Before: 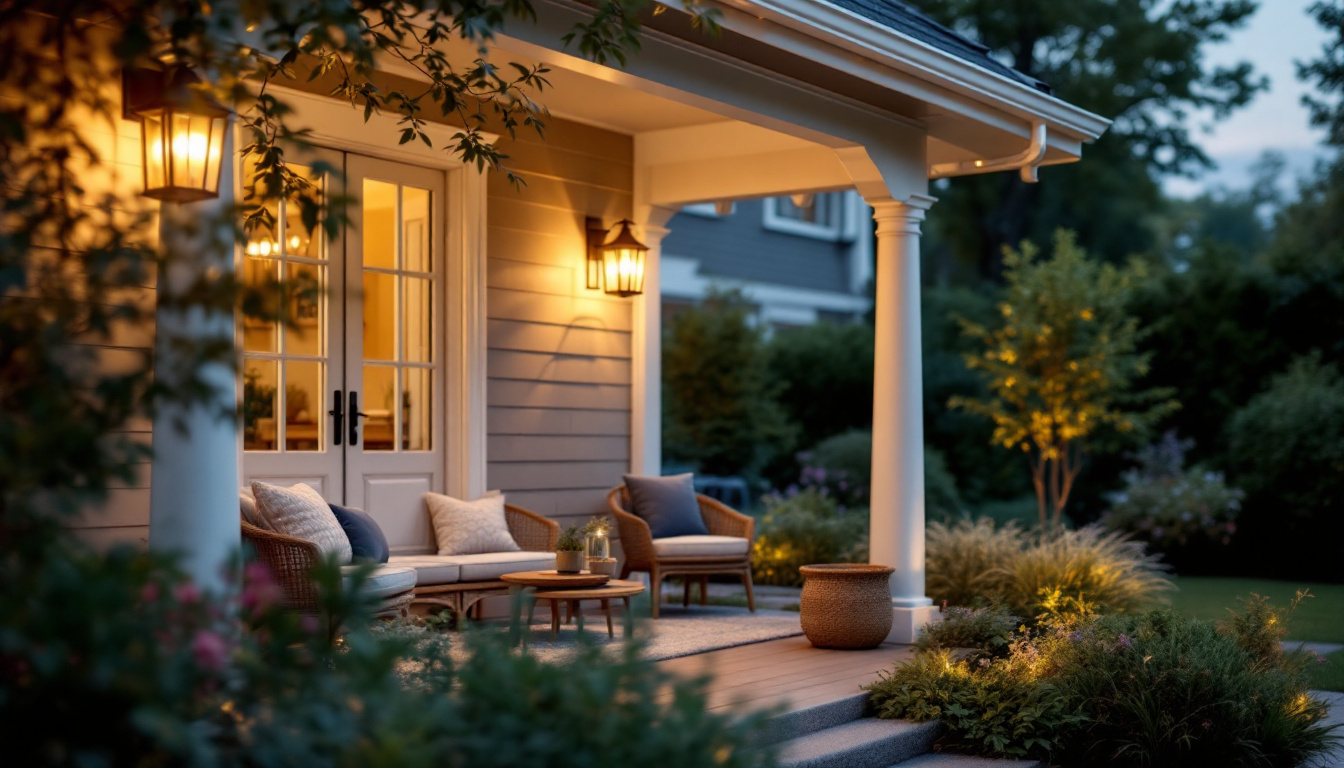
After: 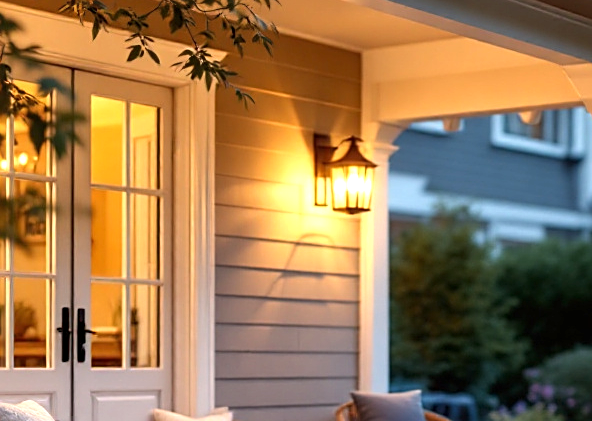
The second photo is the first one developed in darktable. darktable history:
exposure: black level correction 0, exposure 0.7 EV, compensate exposure bias true, compensate highlight preservation false
sharpen: on, module defaults
crop: left 20.248%, top 10.86%, right 35.675%, bottom 34.321%
